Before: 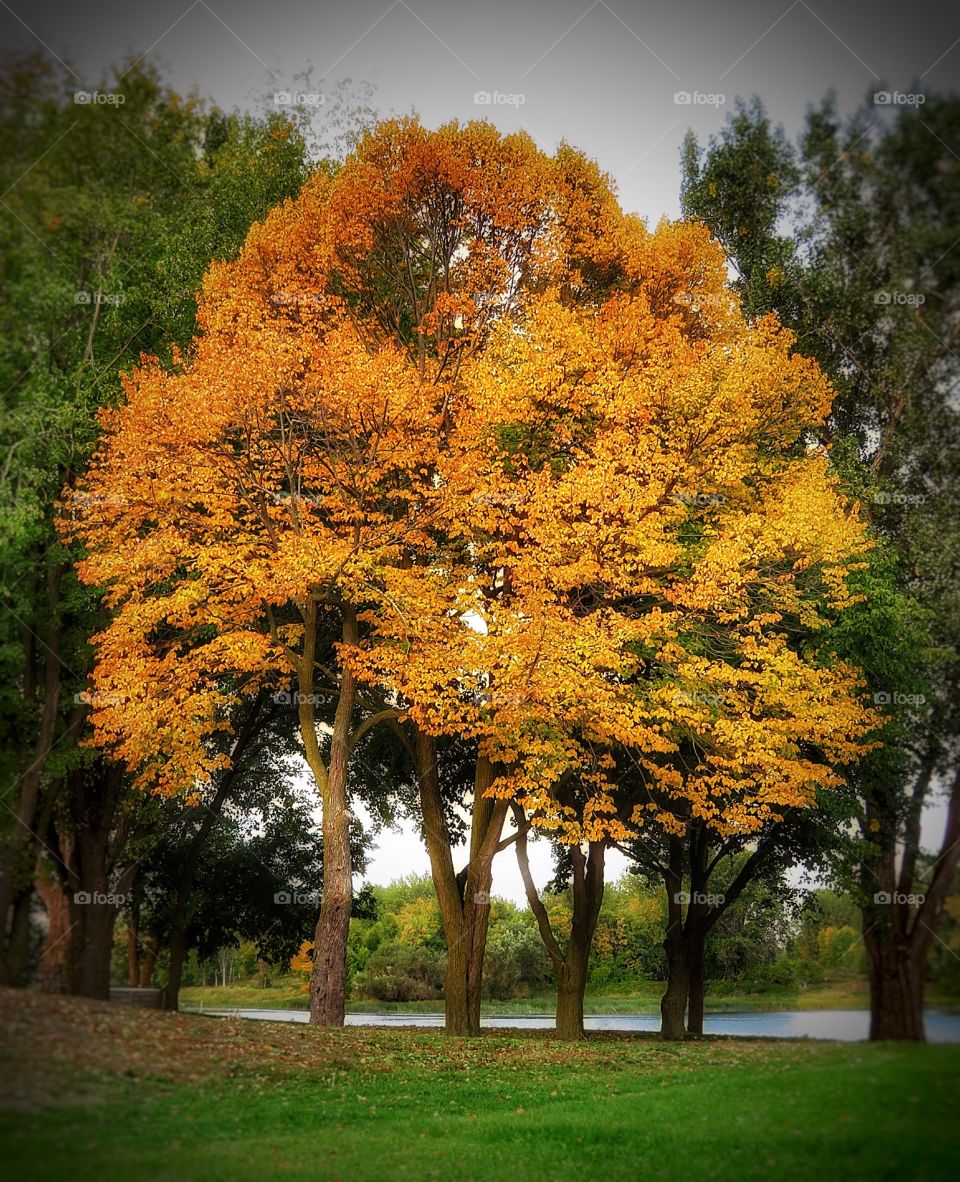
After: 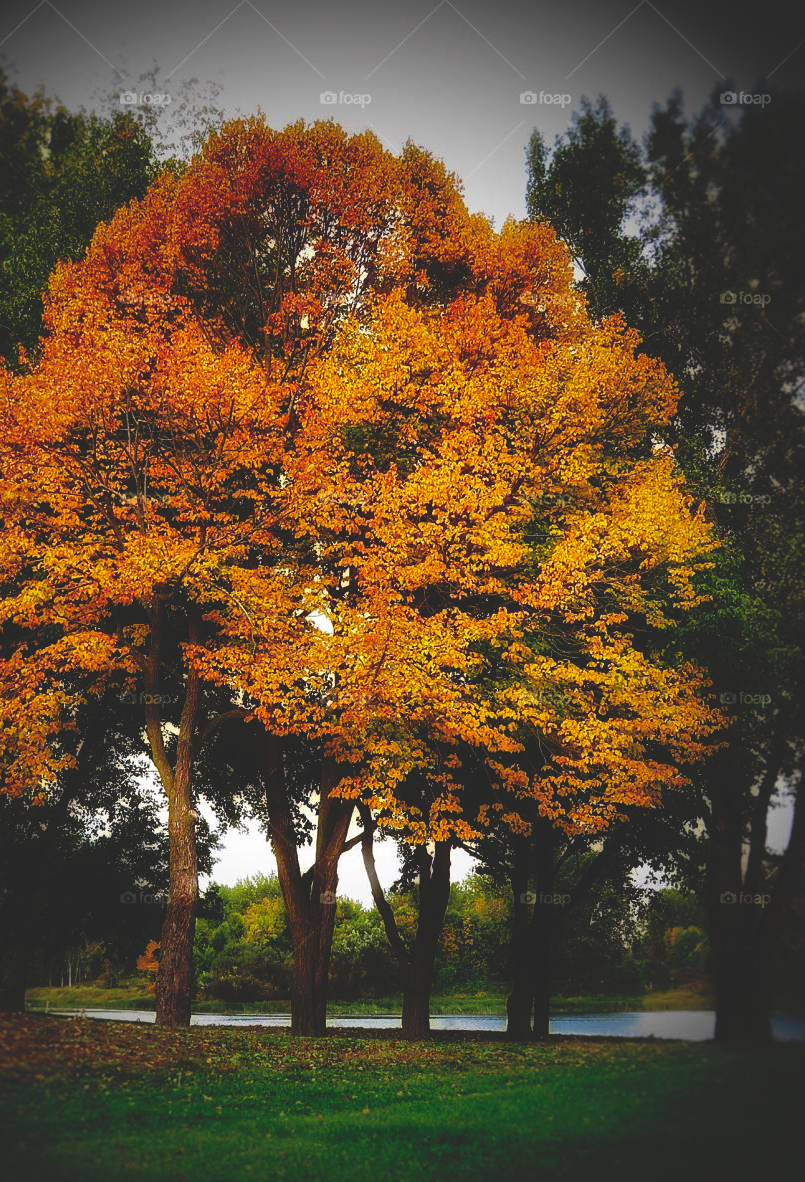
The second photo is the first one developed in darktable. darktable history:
crop: left 16.106%
base curve: curves: ch0 [(0, 0.02) (0.083, 0.036) (1, 1)], preserve colors none
